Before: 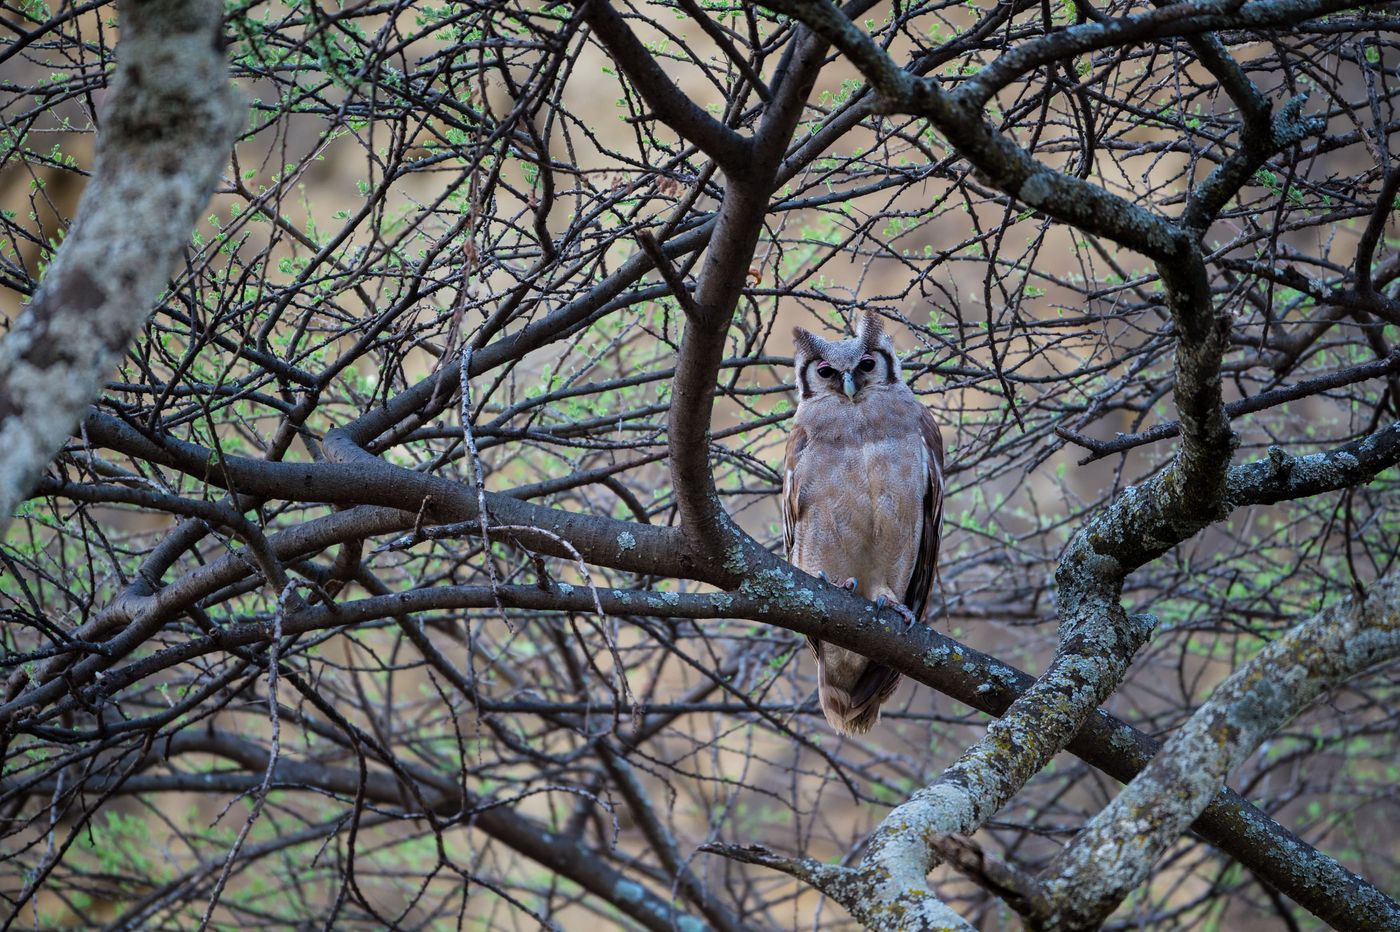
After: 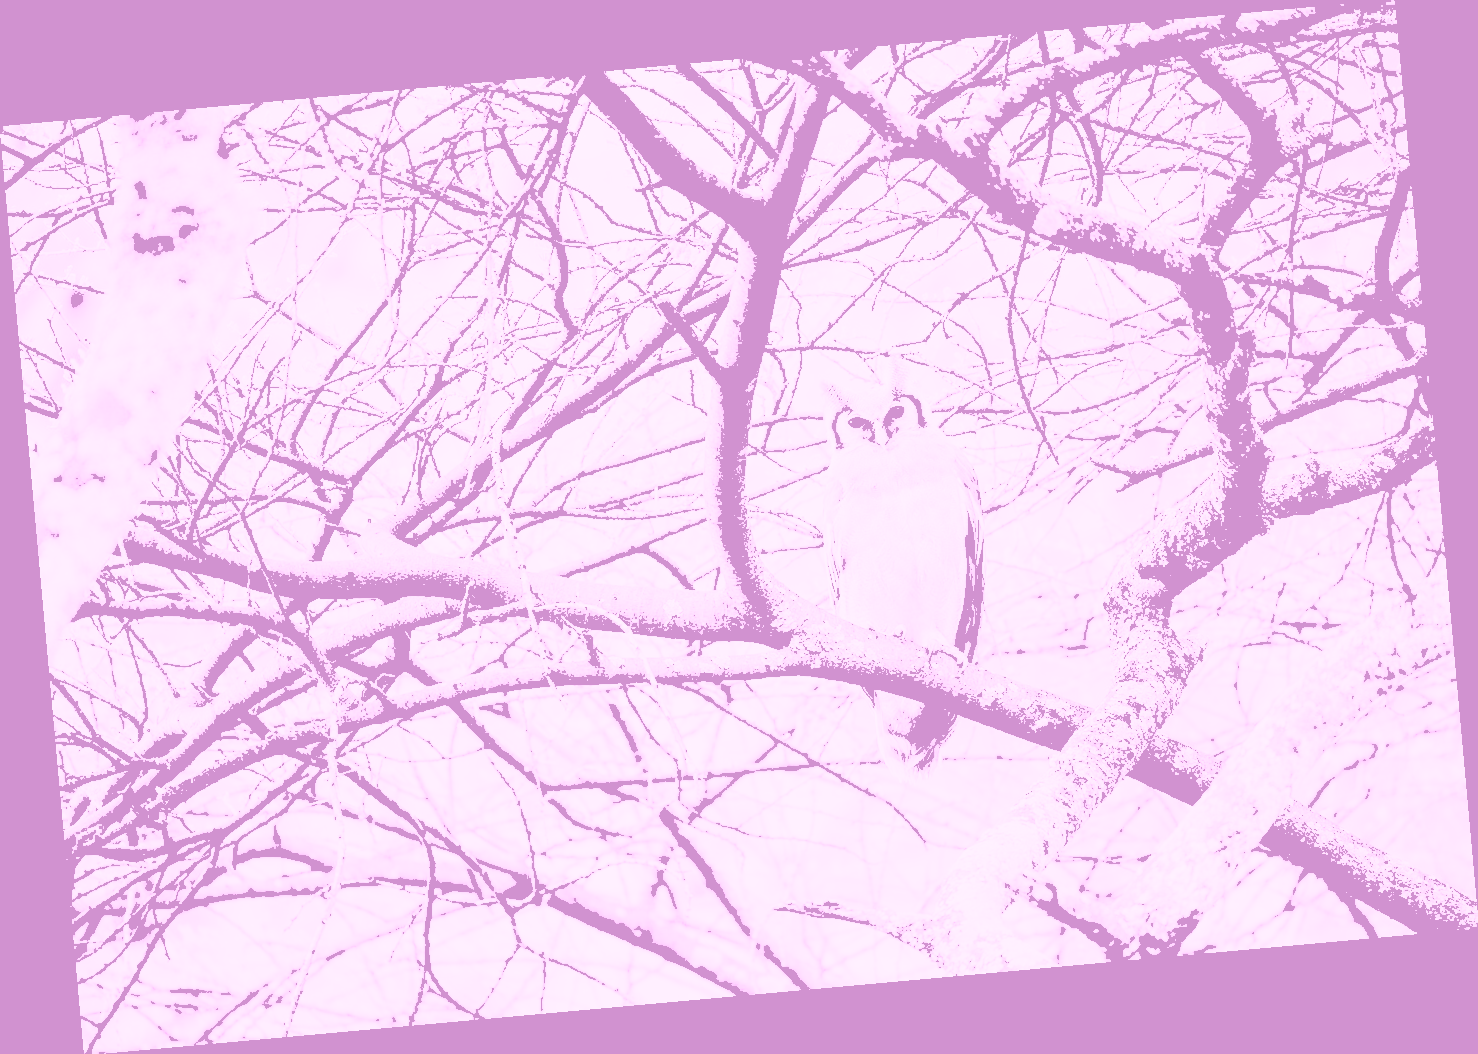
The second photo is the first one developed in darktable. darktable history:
levels: levels [0.246, 0.246, 0.506]
colorize: hue 331.2°, saturation 75%, source mix 30.28%, lightness 70.52%, version 1
exposure: black level correction 0, exposure 1.1 EV, compensate highlight preservation false
rotate and perspective: rotation -5.2°, automatic cropping off
